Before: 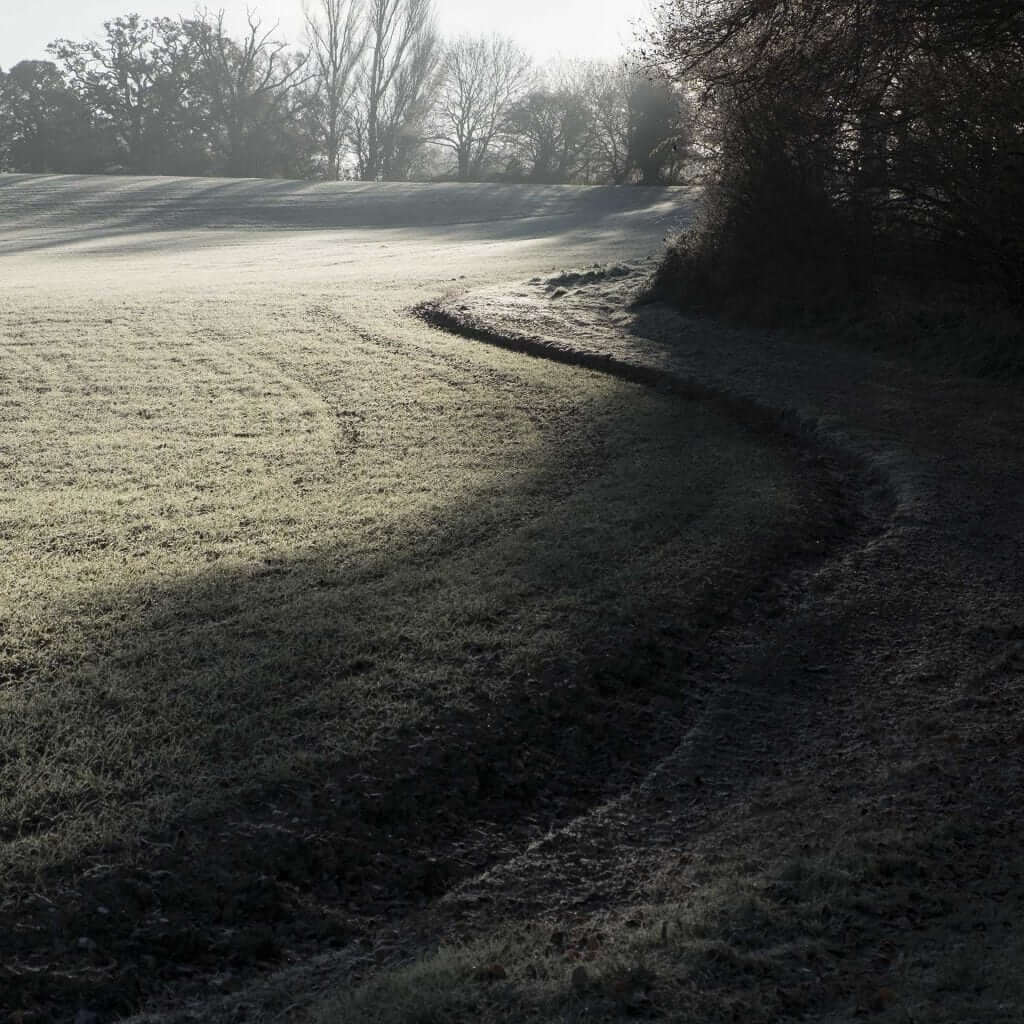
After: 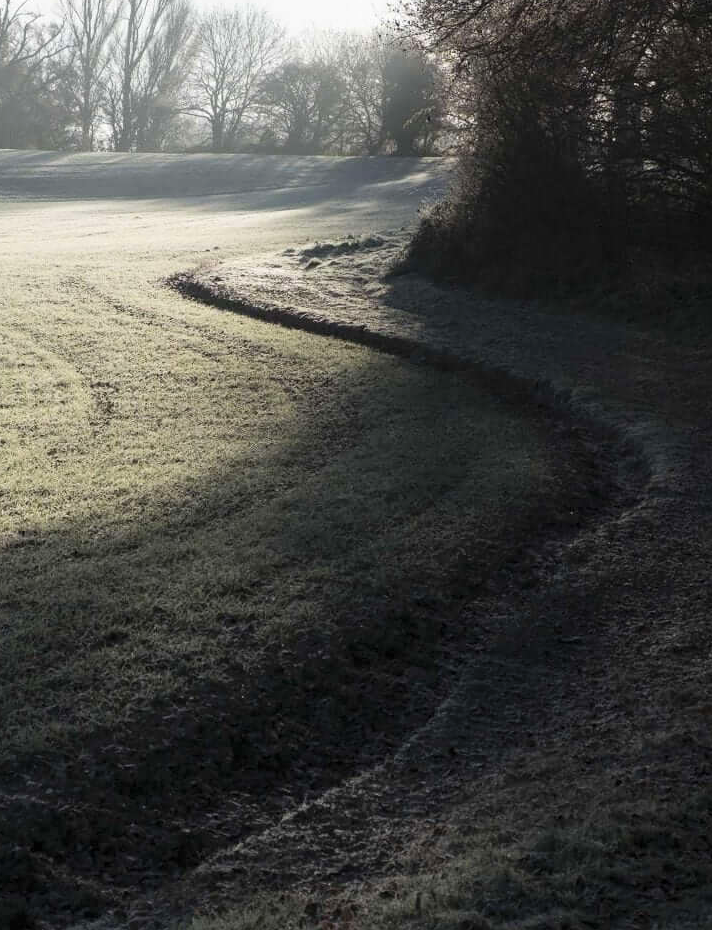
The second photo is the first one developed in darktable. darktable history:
contrast brightness saturation: contrast 0.07, brightness 0.08, saturation 0.18
crop and rotate: left 24.034%, top 2.838%, right 6.406%, bottom 6.299%
